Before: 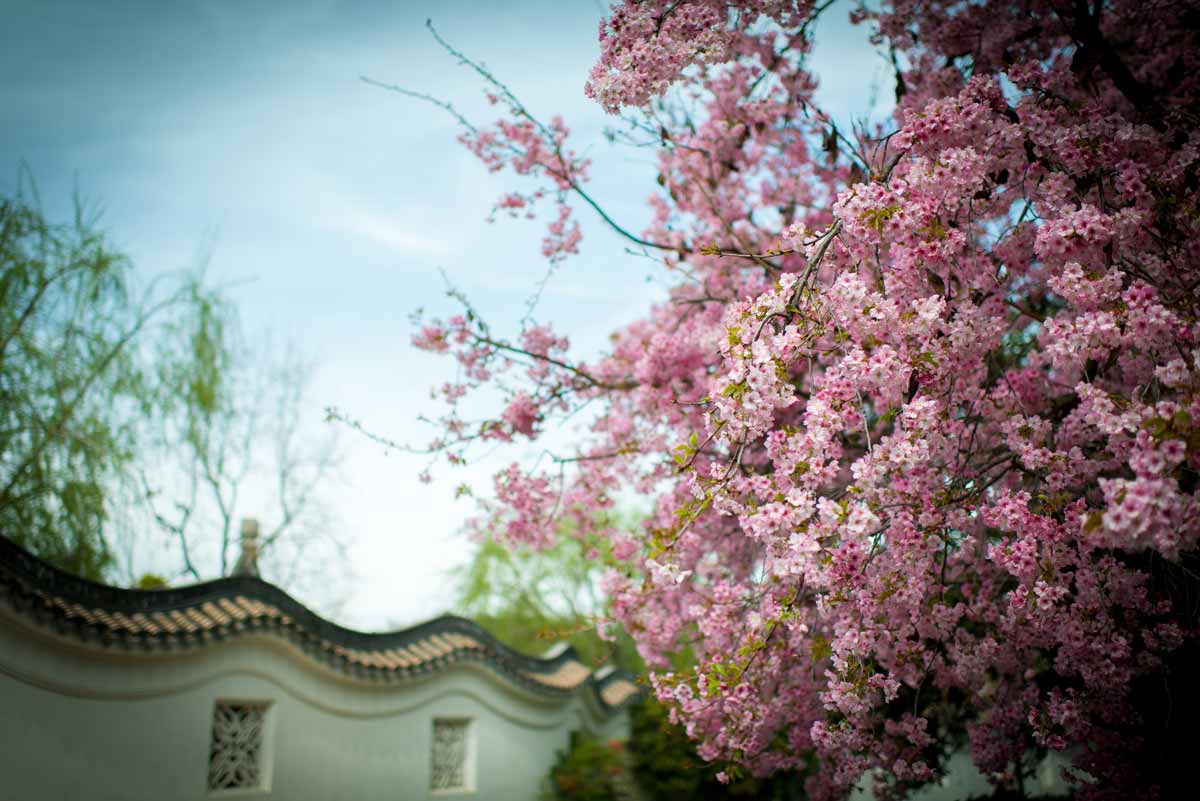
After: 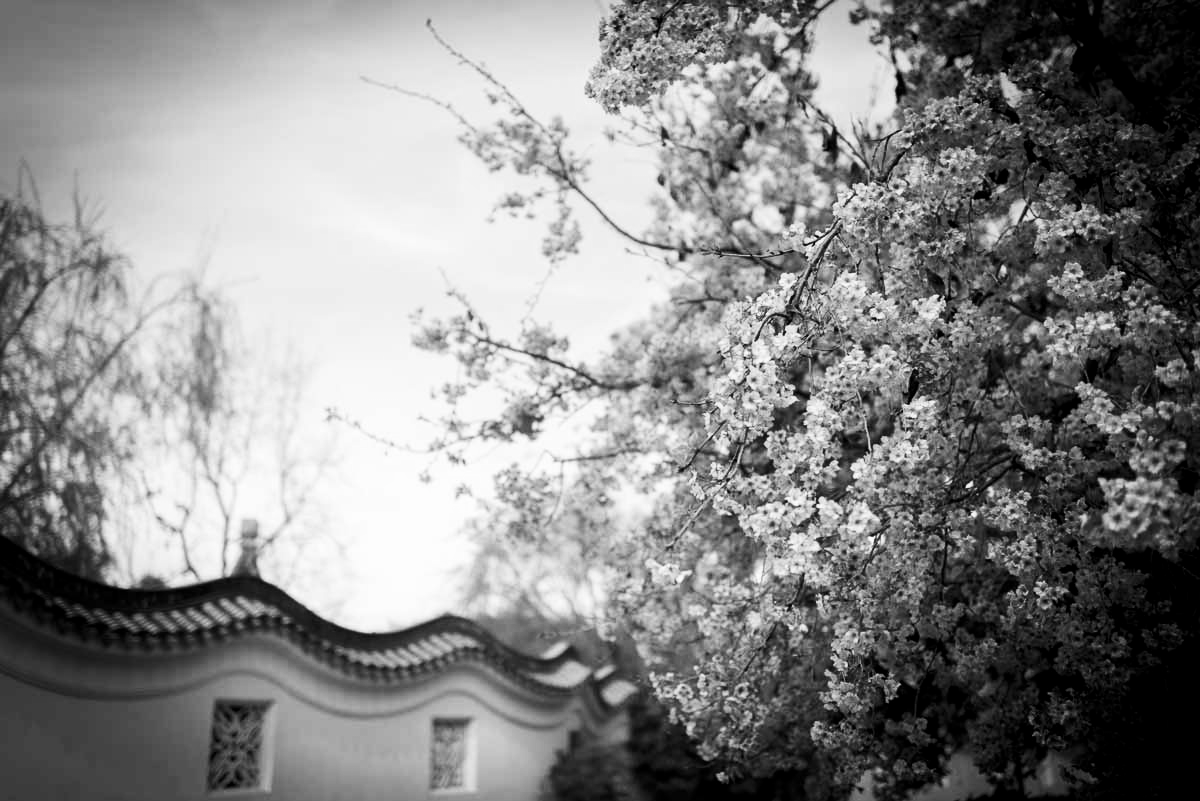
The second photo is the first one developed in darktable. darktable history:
contrast brightness saturation: contrast 0.22
monochrome: on, module defaults
color balance rgb: shadows lift › chroma 2%, shadows lift › hue 217.2°, power › chroma 0.25%, power › hue 60°, highlights gain › chroma 1.5%, highlights gain › hue 309.6°, global offset › luminance -0.25%, perceptual saturation grading › global saturation 15%, global vibrance 15%
